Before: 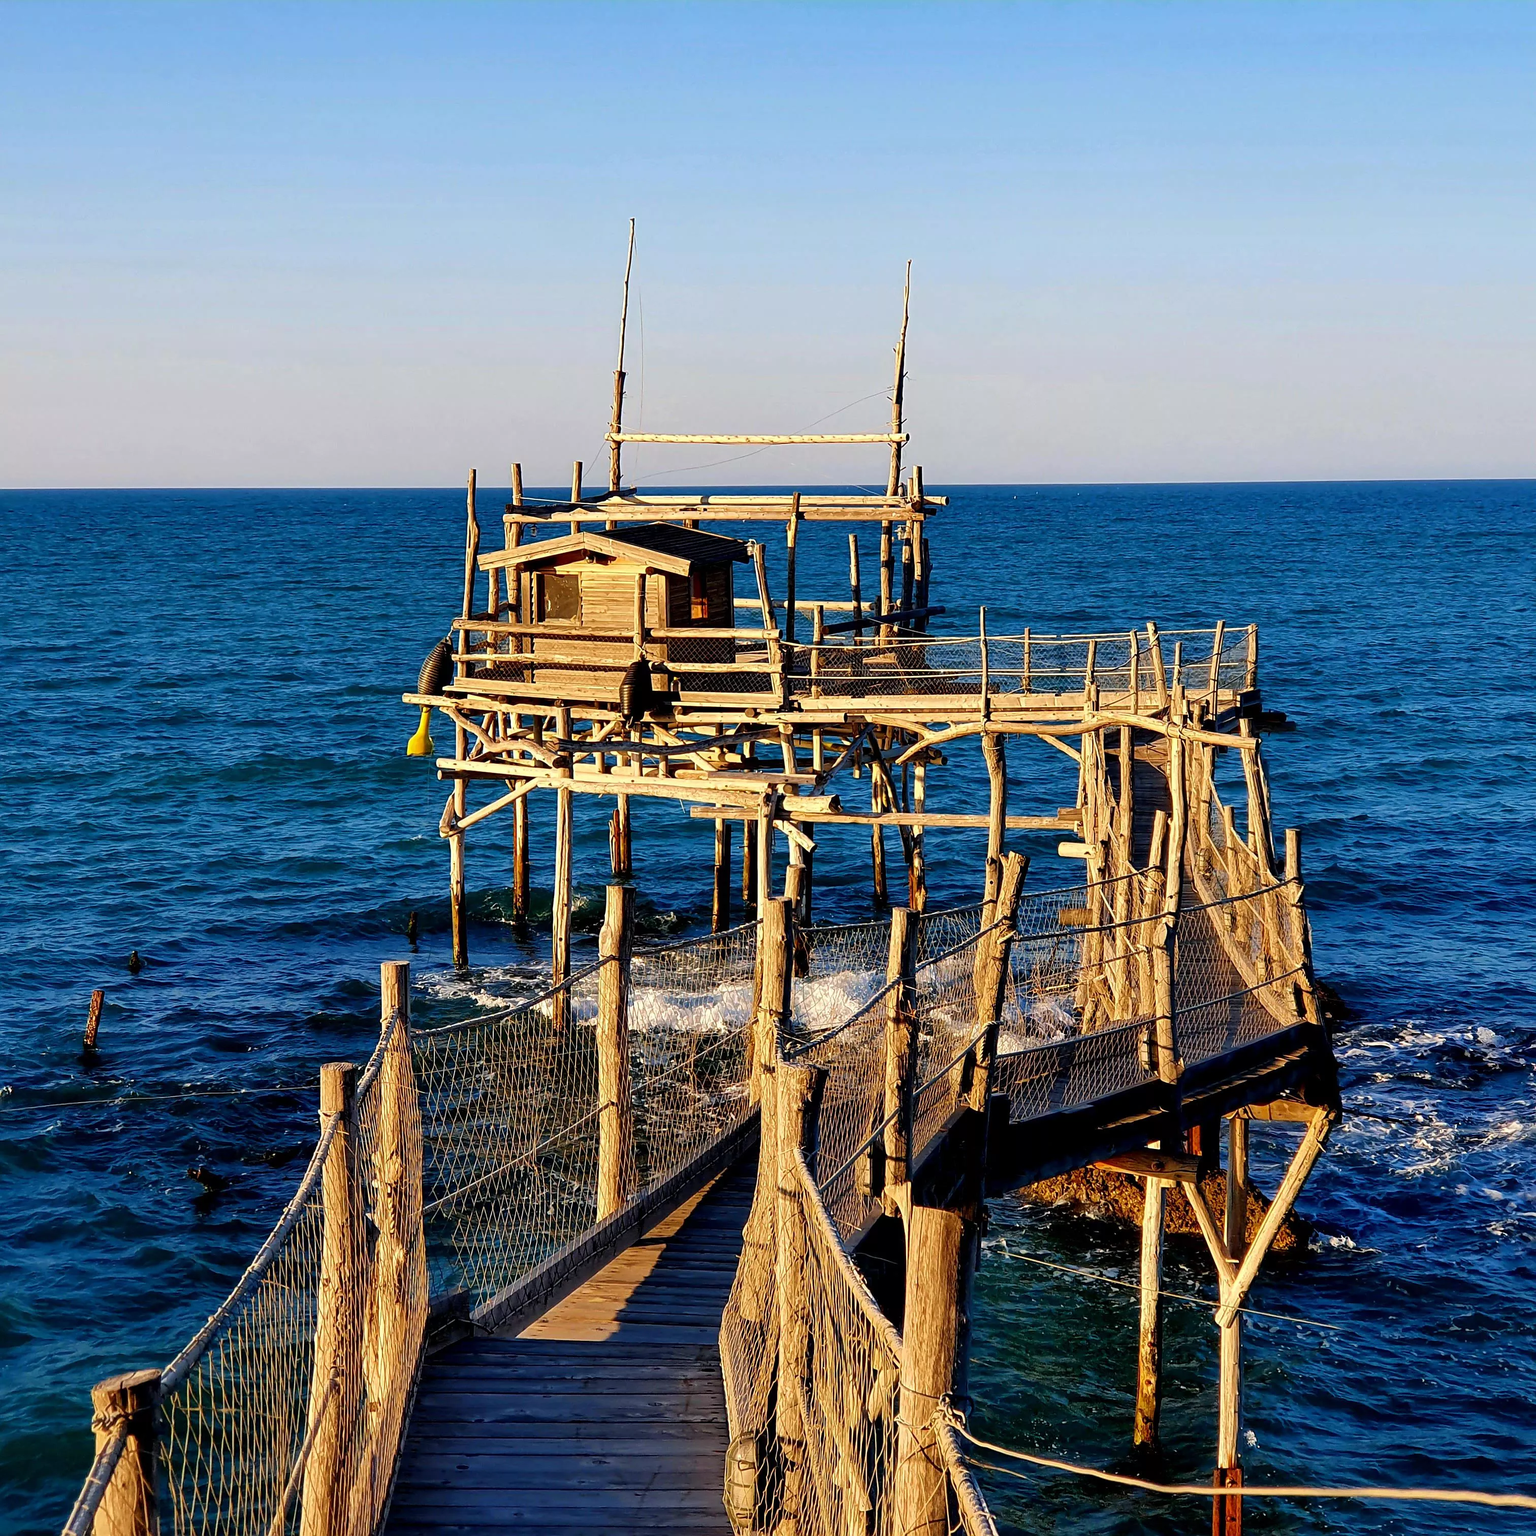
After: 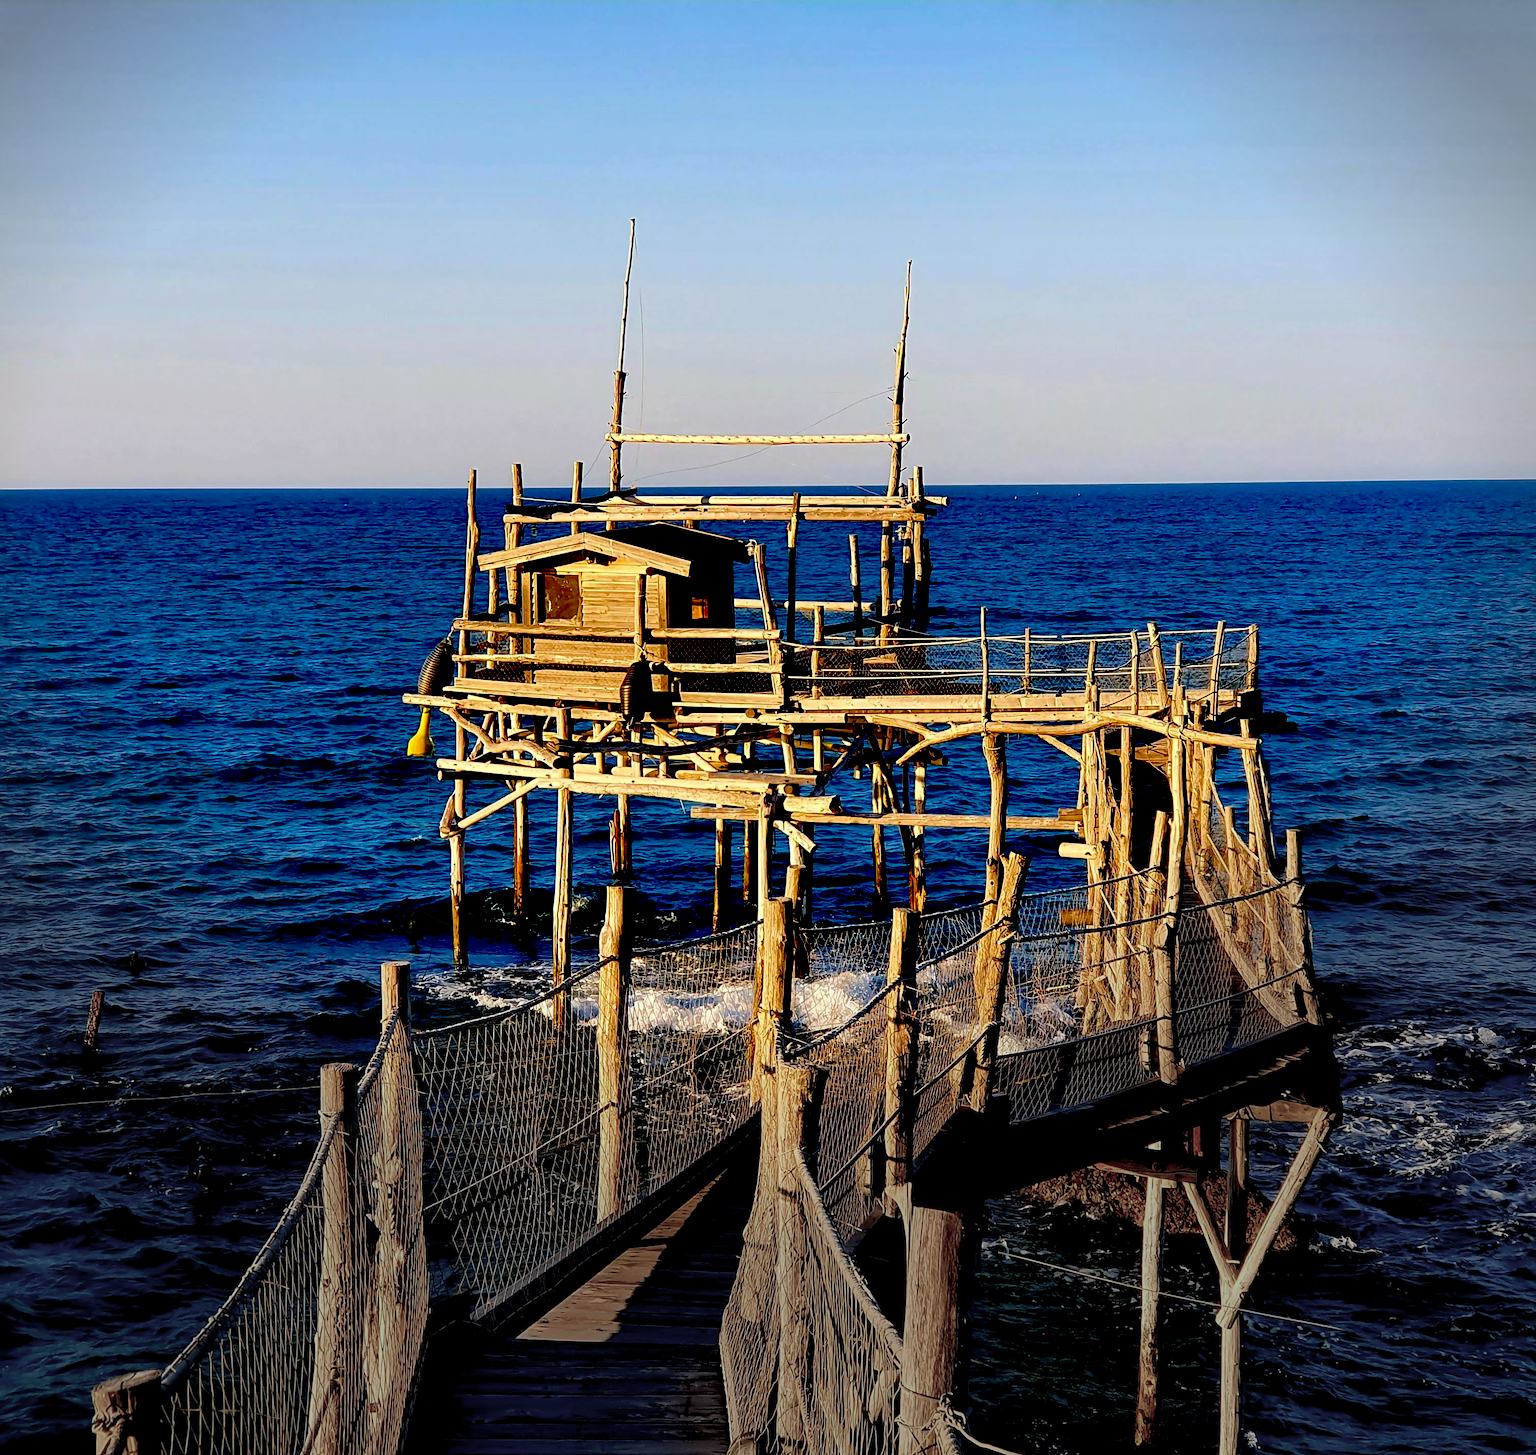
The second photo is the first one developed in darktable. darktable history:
exposure: black level correction 0.047, exposure 0.013 EV, compensate highlight preservation false
vignetting: fall-off start 90.93%, fall-off radius 39.06%, center (-0.052, -0.353), width/height ratio 1.224, shape 1.29, unbound false
crop and rotate: top 0.007%, bottom 5.262%
